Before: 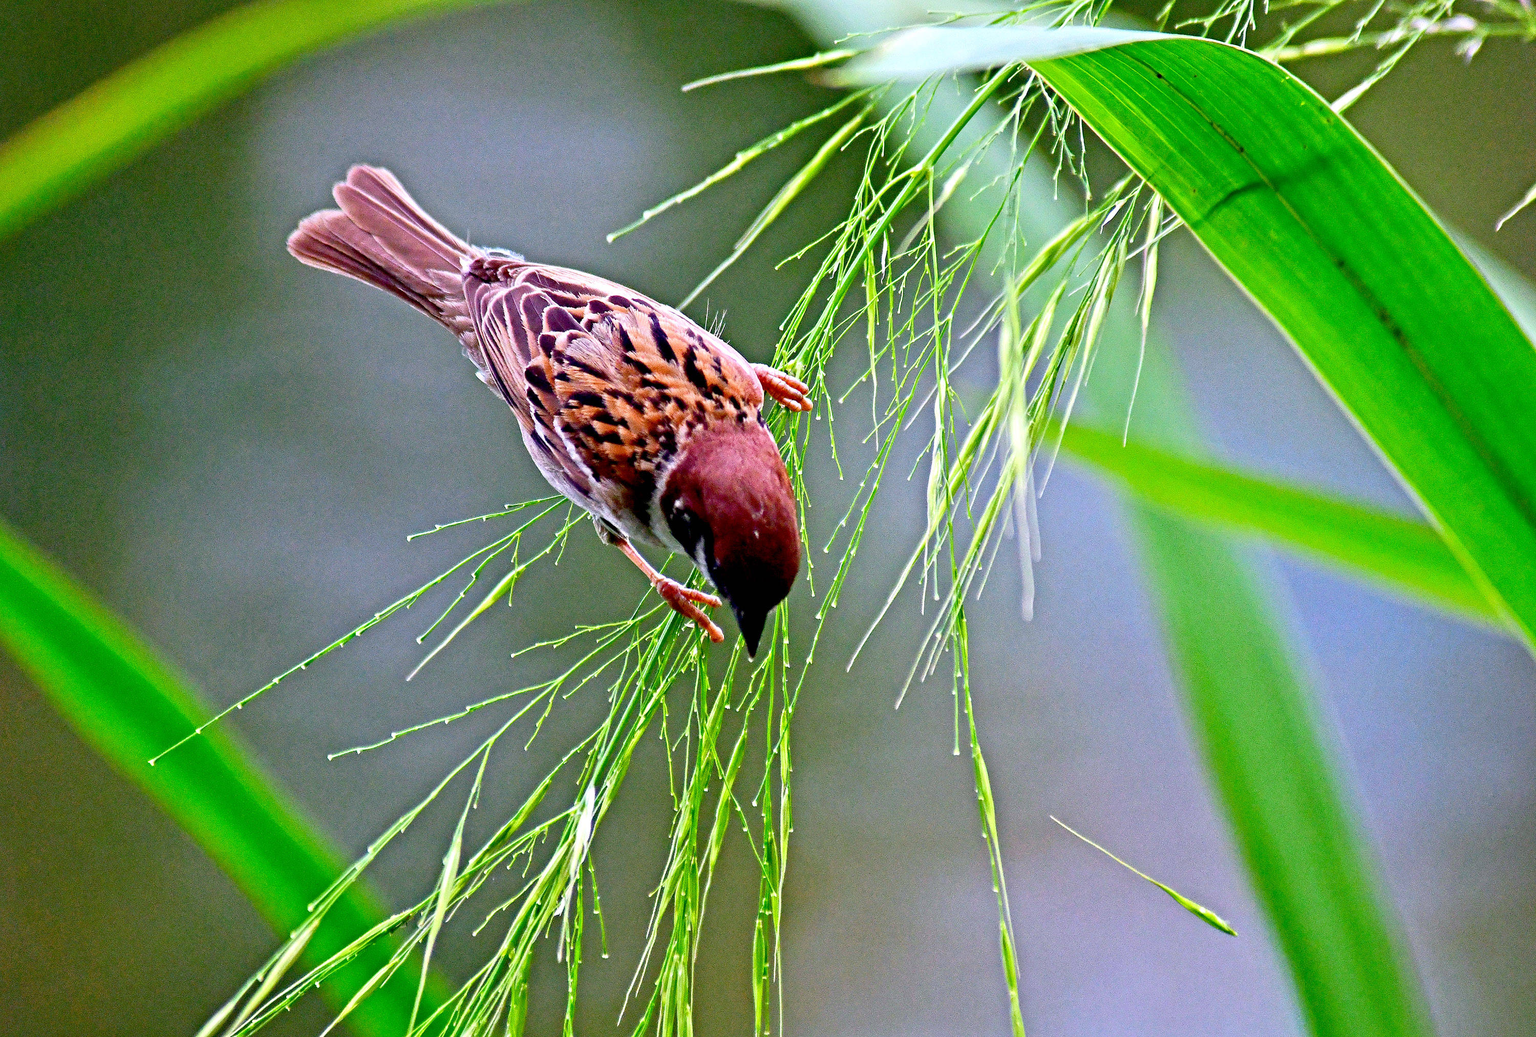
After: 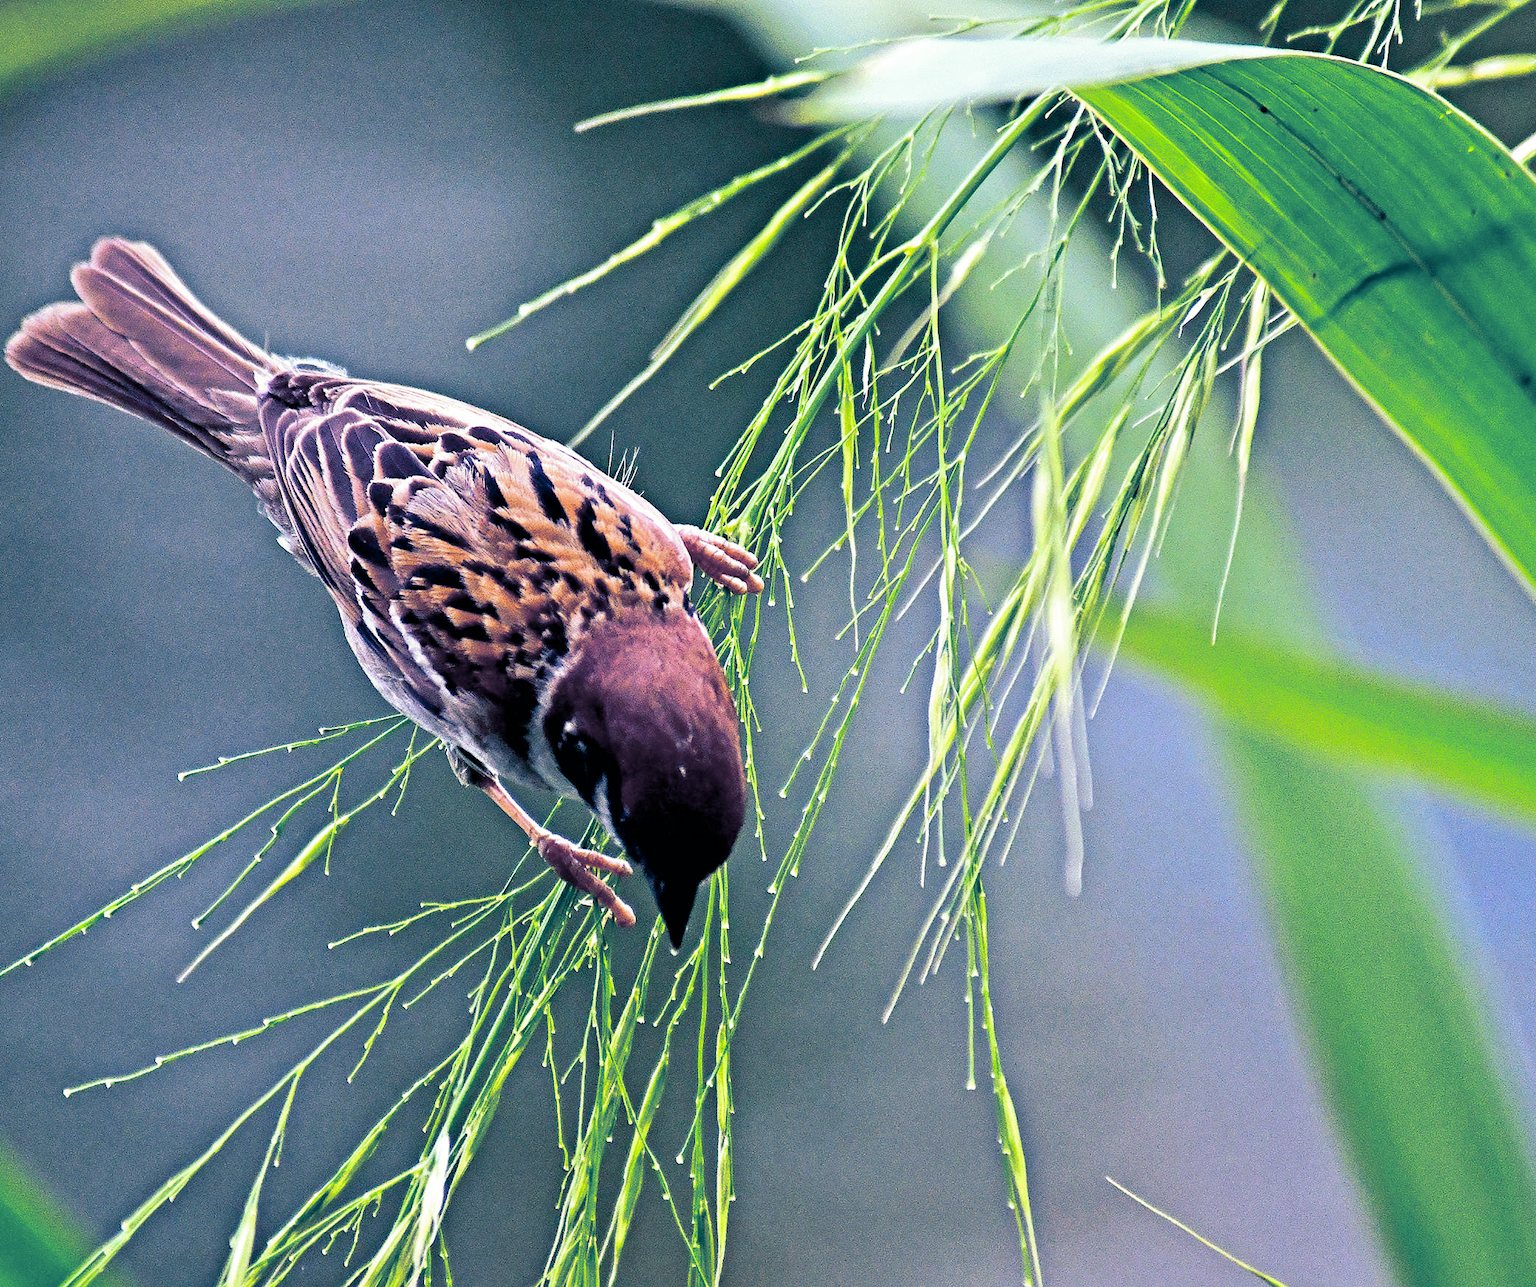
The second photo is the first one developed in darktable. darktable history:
color contrast: green-magenta contrast 0.81
crop: left 18.479%, right 12.2%, bottom 13.971%
split-toning: shadows › hue 226.8°, shadows › saturation 0.84
